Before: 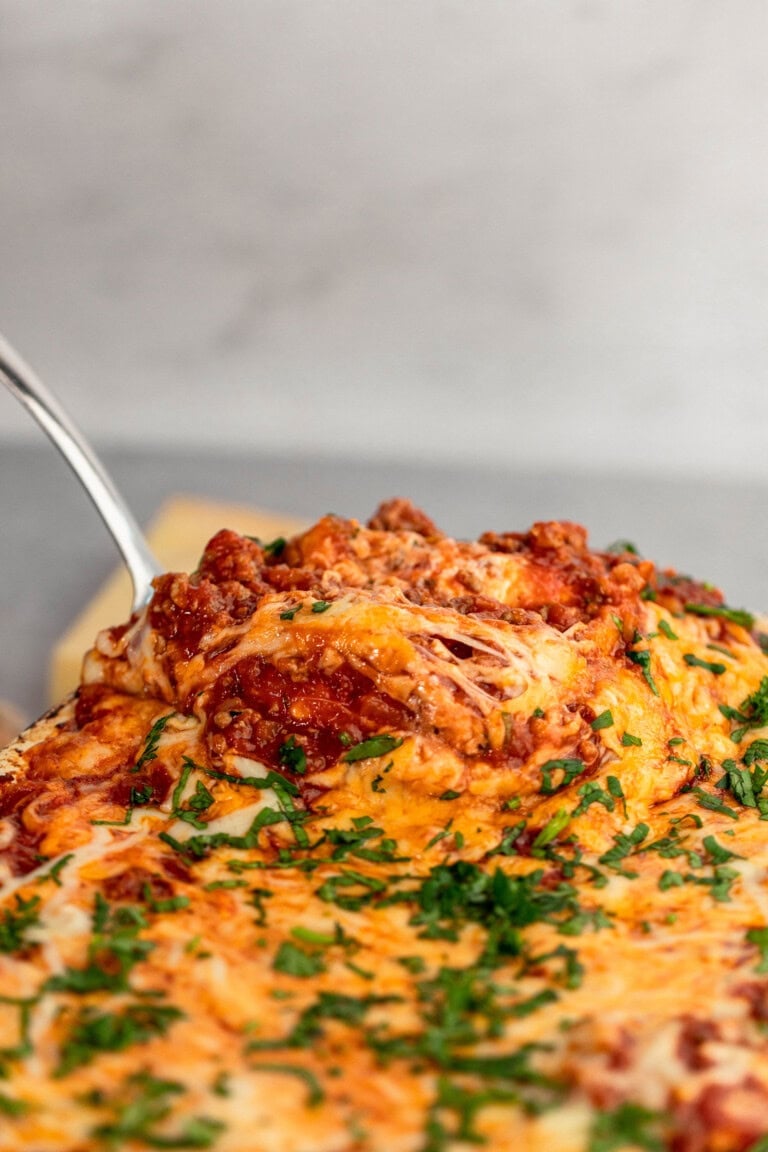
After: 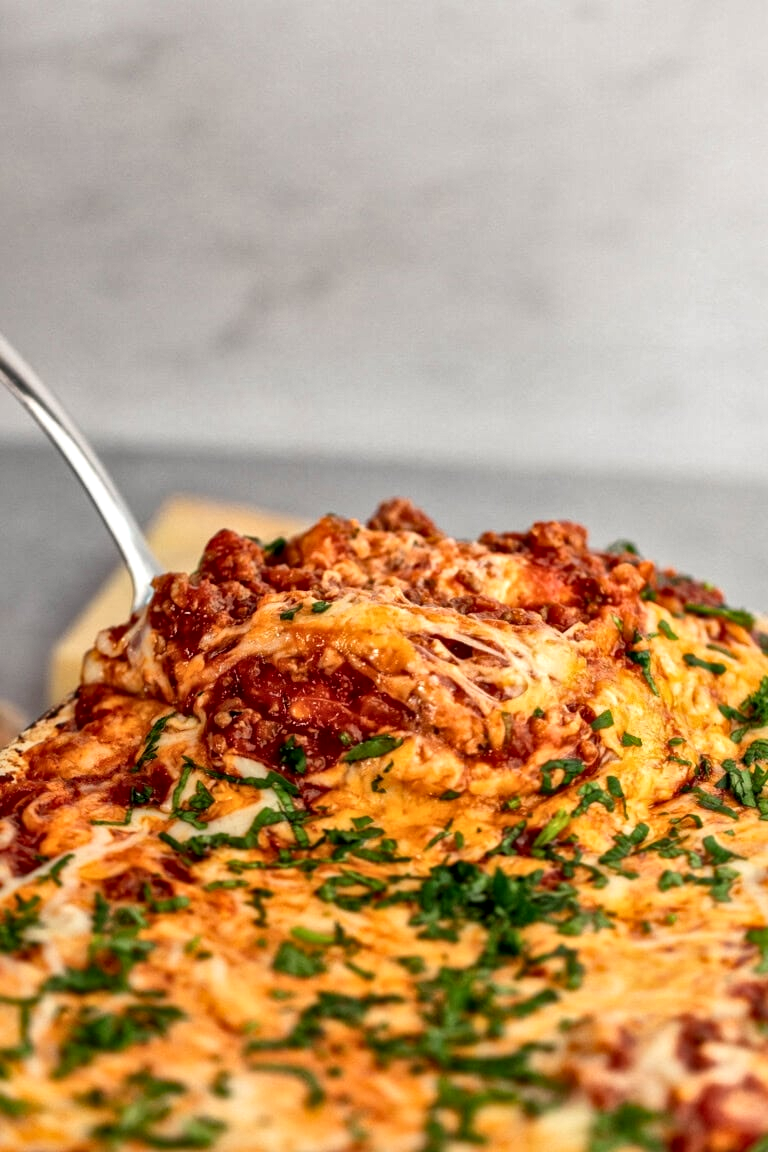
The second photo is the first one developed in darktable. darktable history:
local contrast: mode bilateral grid, contrast 21, coarseness 18, detail 164%, midtone range 0.2
